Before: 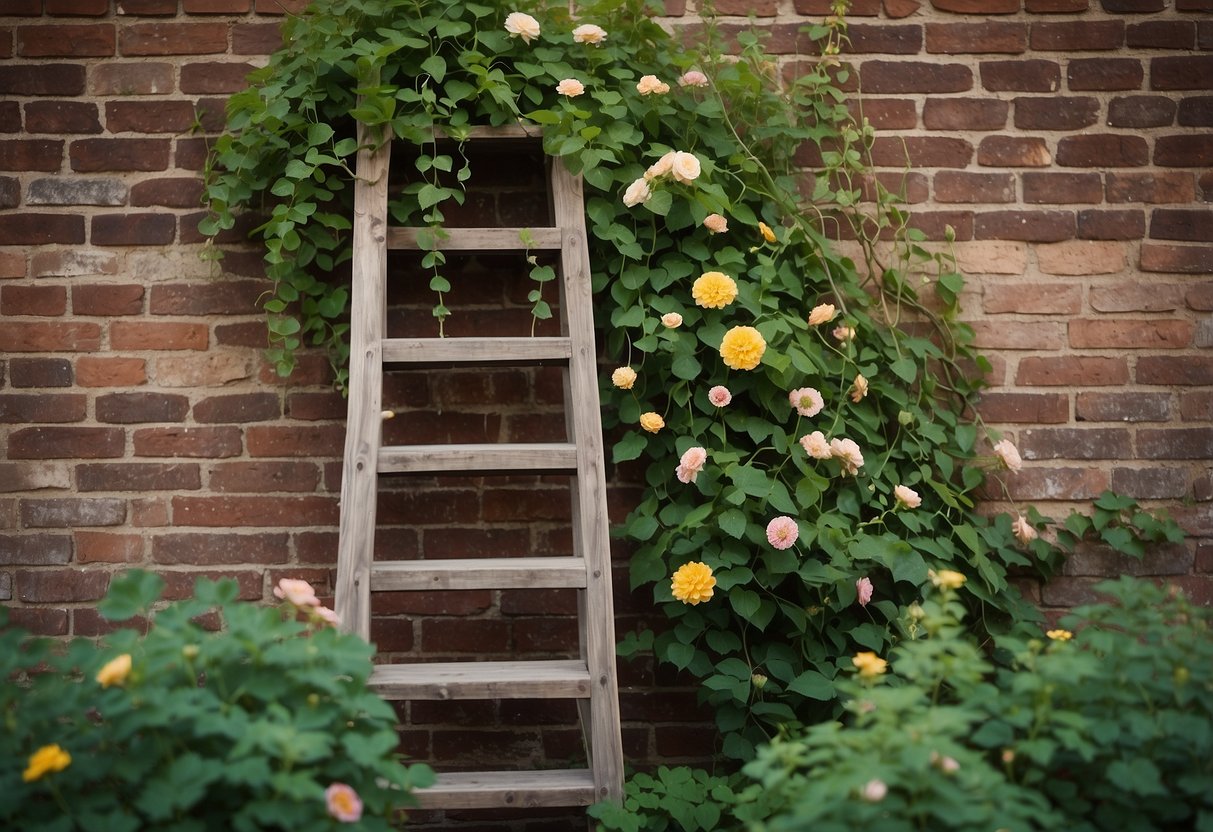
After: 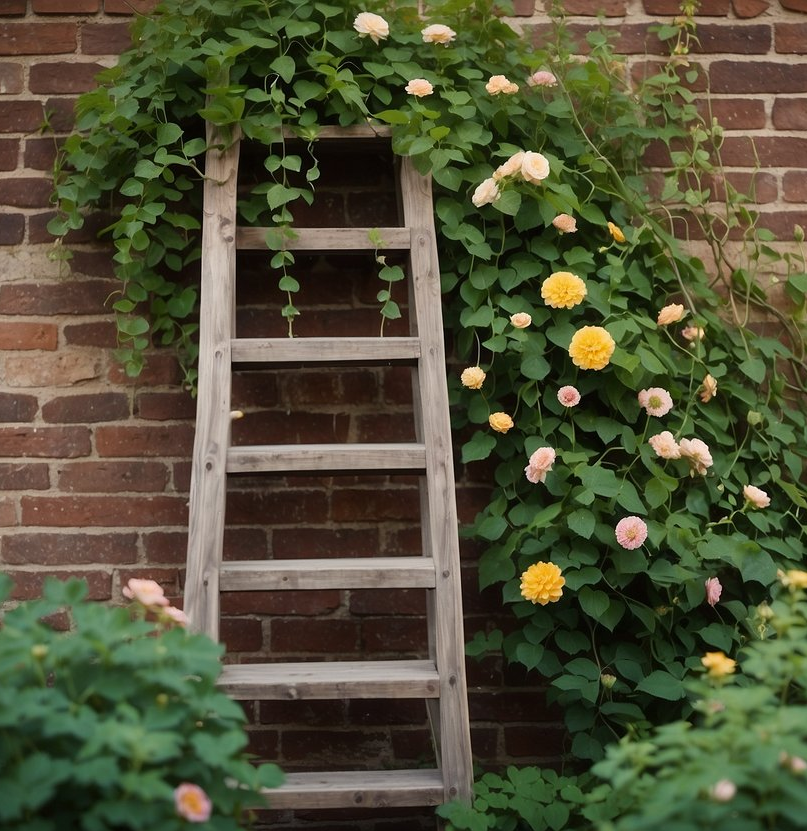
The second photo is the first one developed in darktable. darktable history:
crop and rotate: left 12.473%, right 20.933%
